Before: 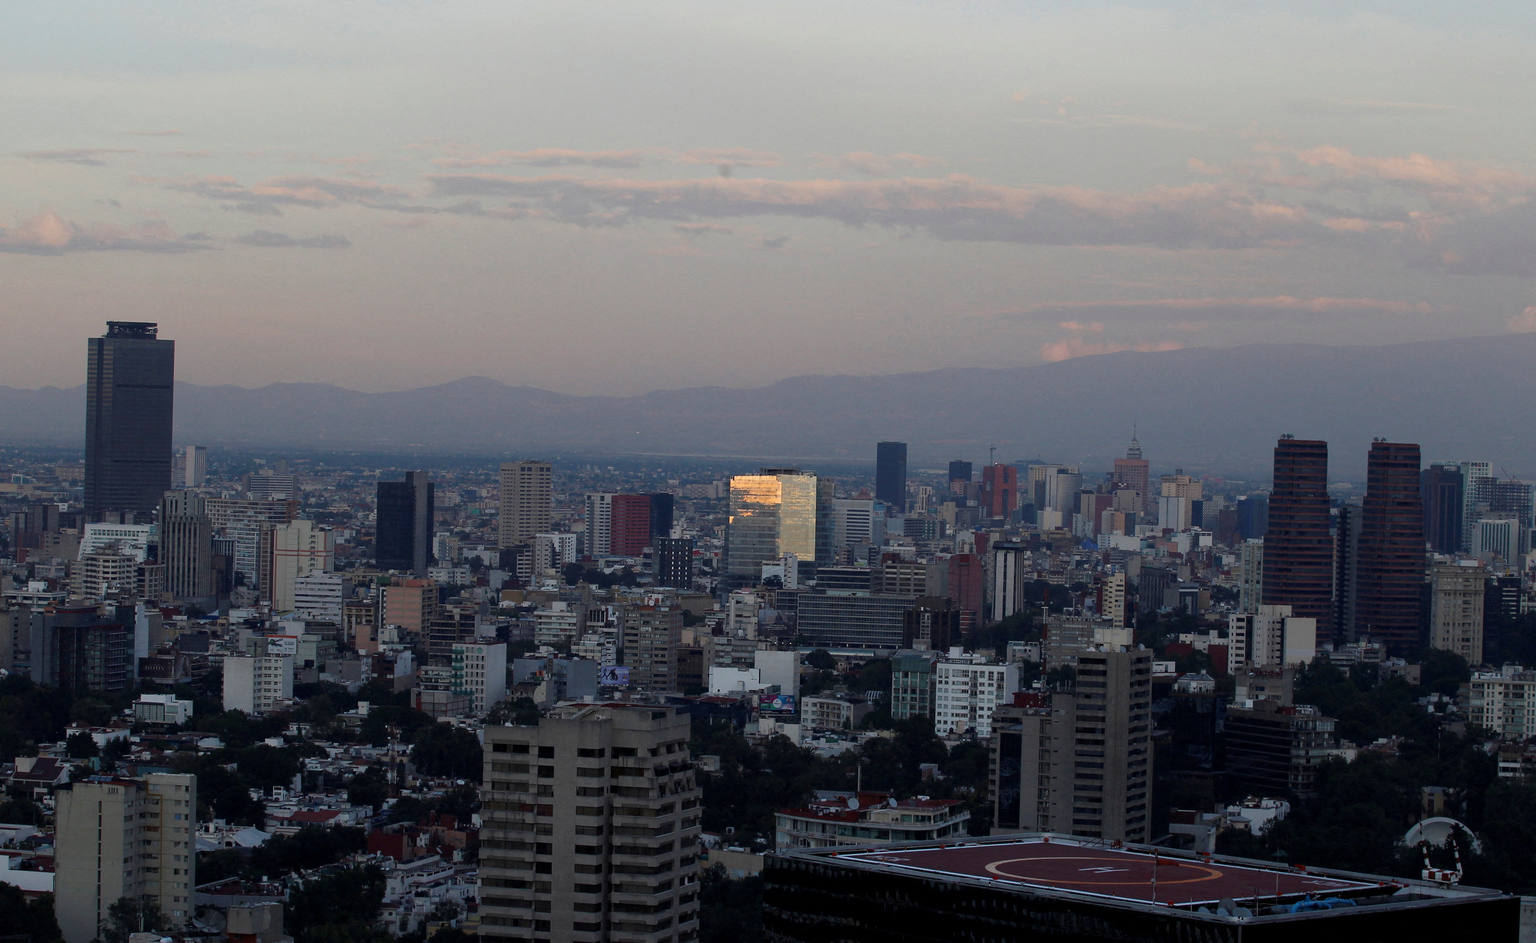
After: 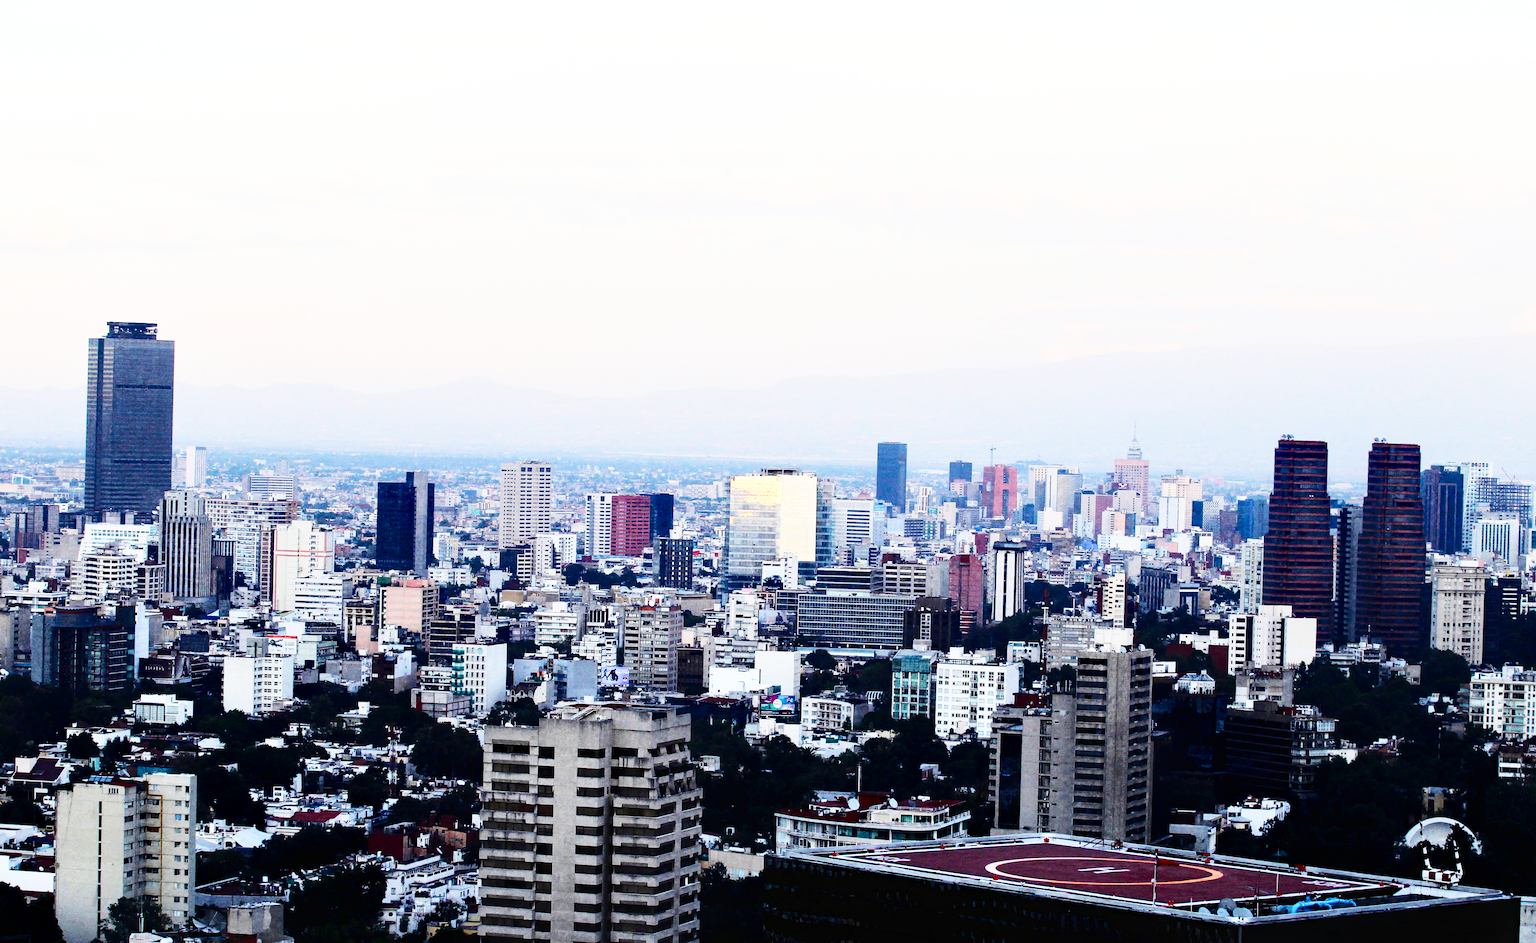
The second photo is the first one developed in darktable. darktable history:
base curve: curves: ch0 [(0, 0.003) (0.001, 0.002) (0.006, 0.004) (0.02, 0.022) (0.048, 0.086) (0.094, 0.234) (0.162, 0.431) (0.258, 0.629) (0.385, 0.8) (0.548, 0.918) (0.751, 0.988) (1, 1)], fusion 1, preserve colors none
tone equalizer: -7 EV 0.149 EV, -6 EV 0.595 EV, -5 EV 1.13 EV, -4 EV 1.31 EV, -3 EV 1.12 EV, -2 EV 0.6 EV, -1 EV 0.159 EV, edges refinement/feathering 500, mask exposure compensation -1.57 EV, preserve details no
contrast brightness saturation: contrast 0.131, brightness -0.054, saturation 0.158
